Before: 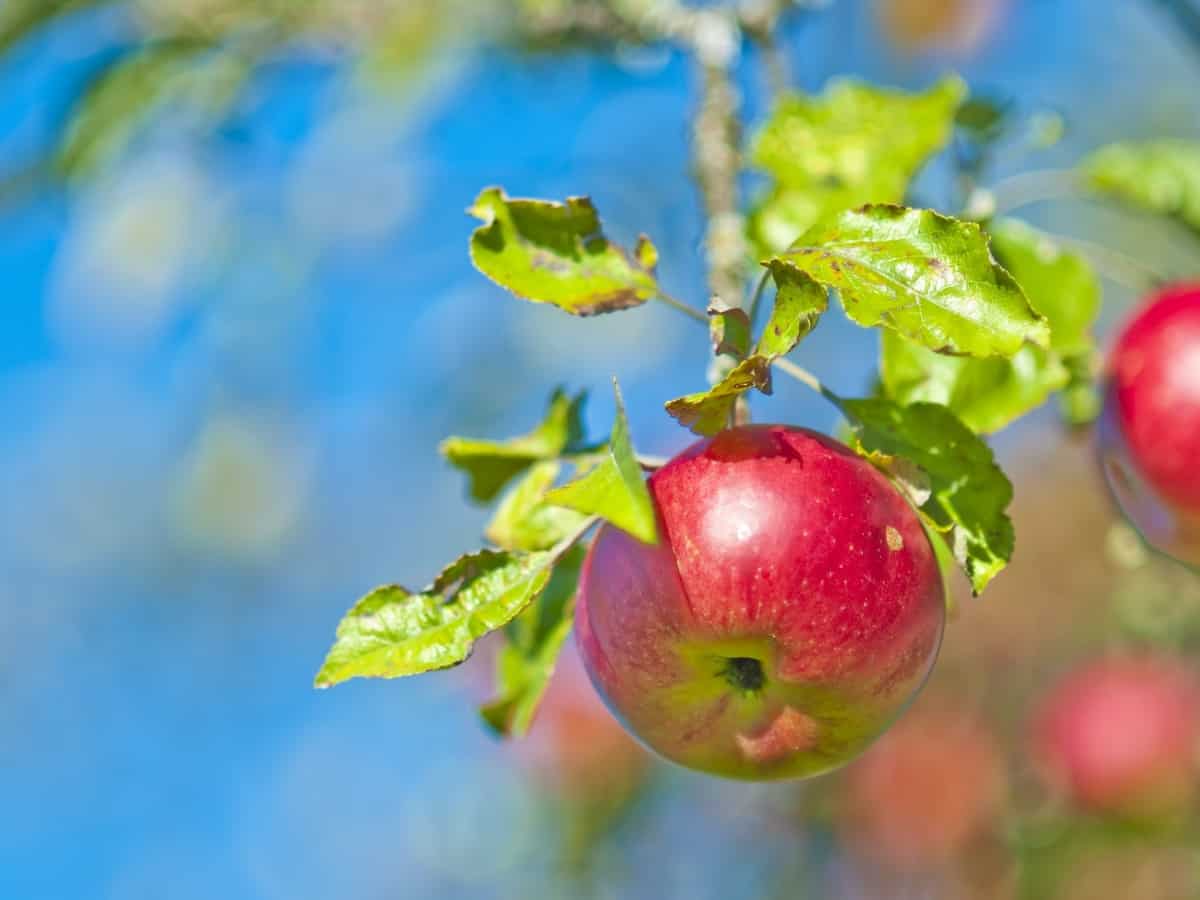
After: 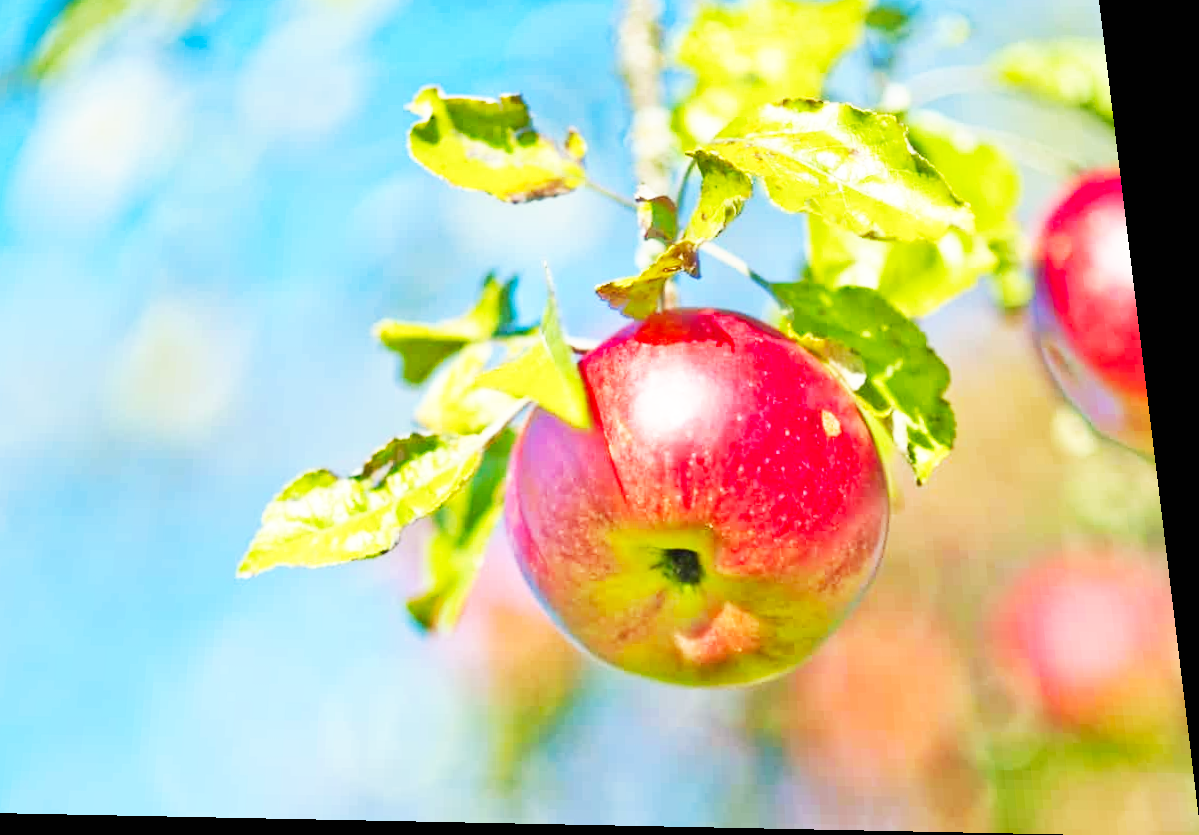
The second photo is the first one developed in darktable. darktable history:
base curve: curves: ch0 [(0, 0) (0.007, 0.004) (0.027, 0.03) (0.046, 0.07) (0.207, 0.54) (0.442, 0.872) (0.673, 0.972) (1, 1)], preserve colors none
crop and rotate: left 8.262%, top 9.226%
white balance: emerald 1
rotate and perspective: rotation 0.128°, lens shift (vertical) -0.181, lens shift (horizontal) -0.044, shear 0.001, automatic cropping off
